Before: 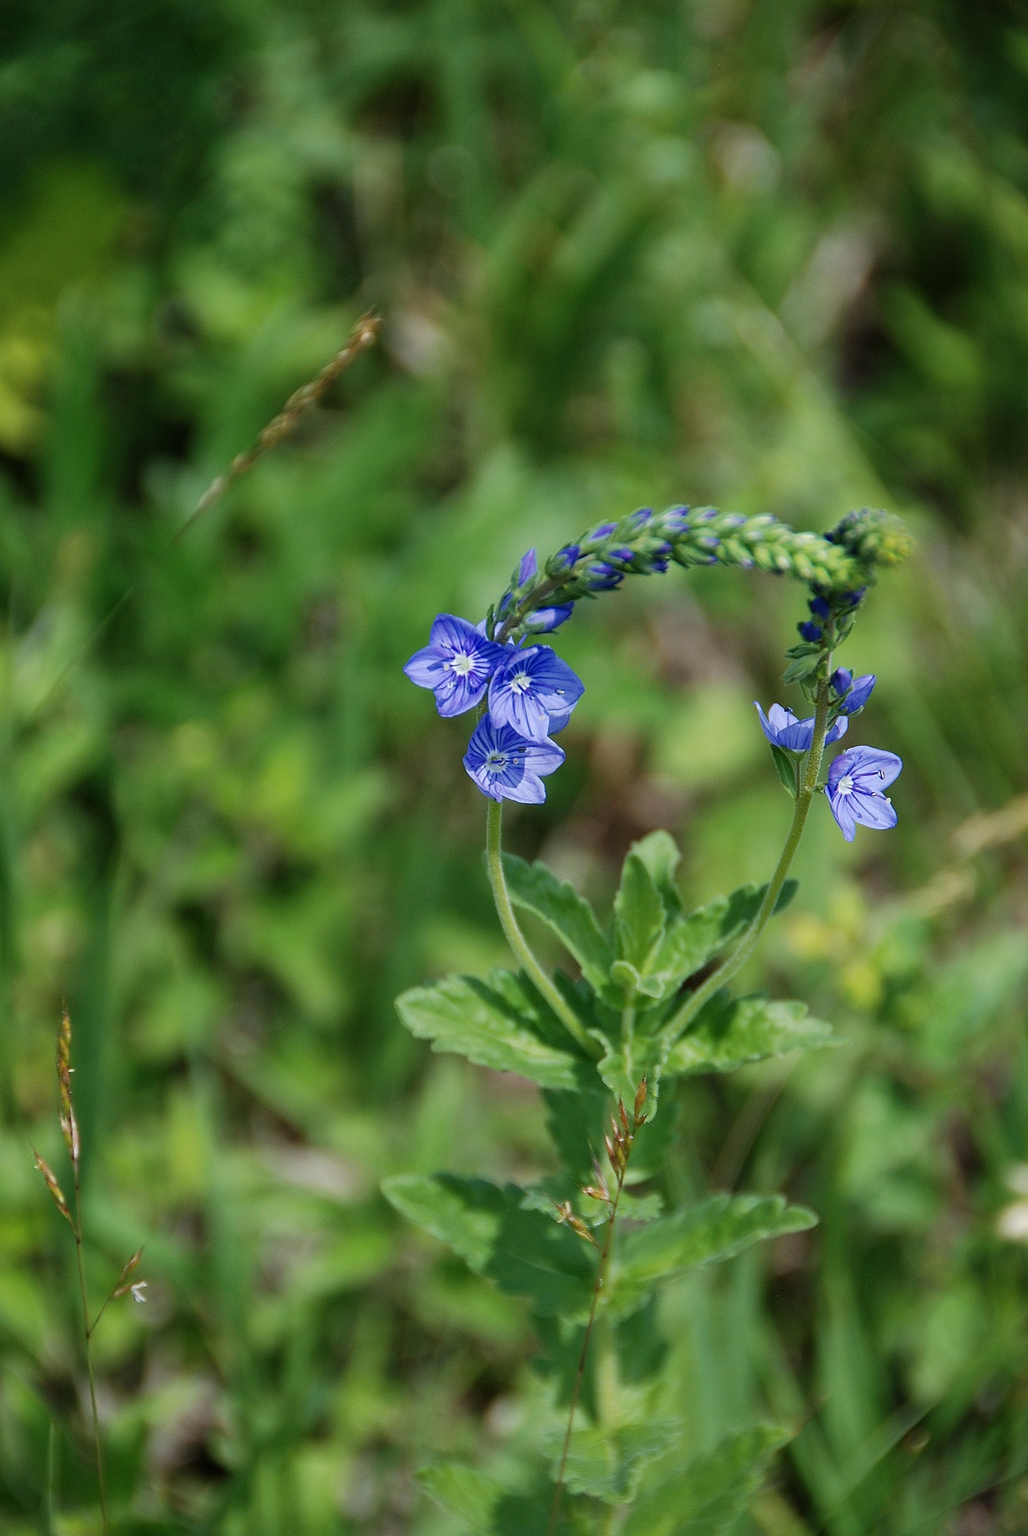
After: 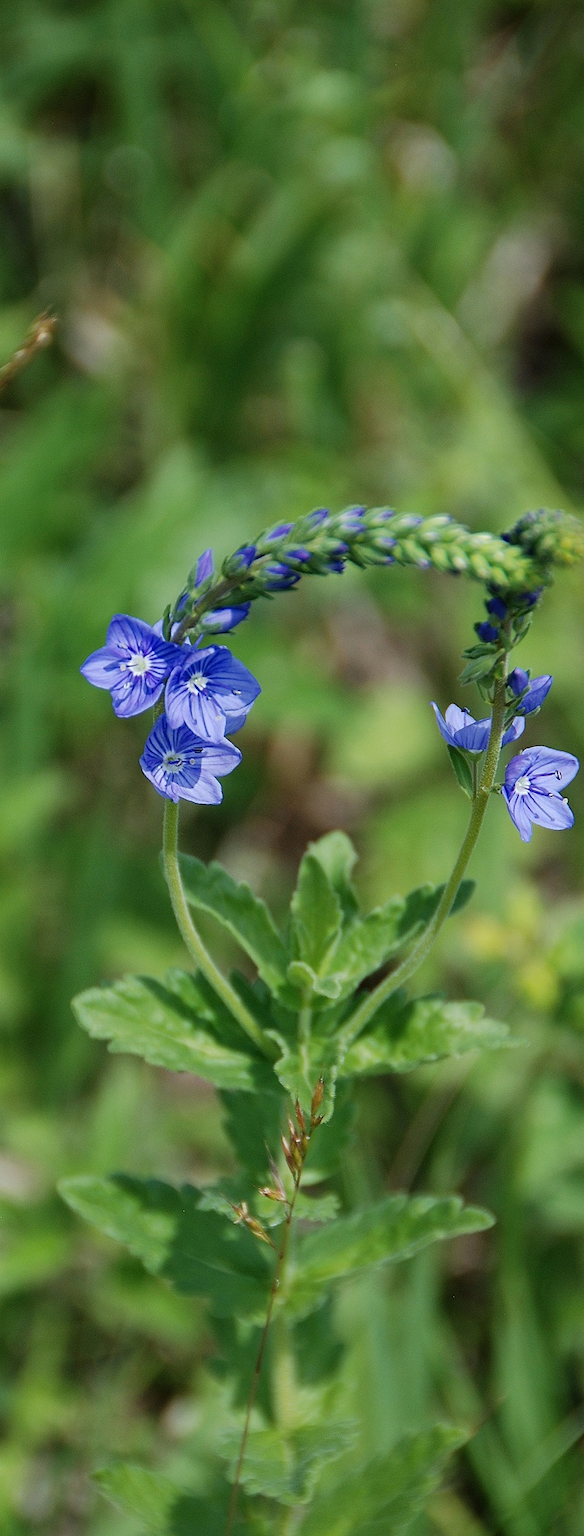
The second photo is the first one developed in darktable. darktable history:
crop: left 31.51%, top 0.007%, right 11.662%
